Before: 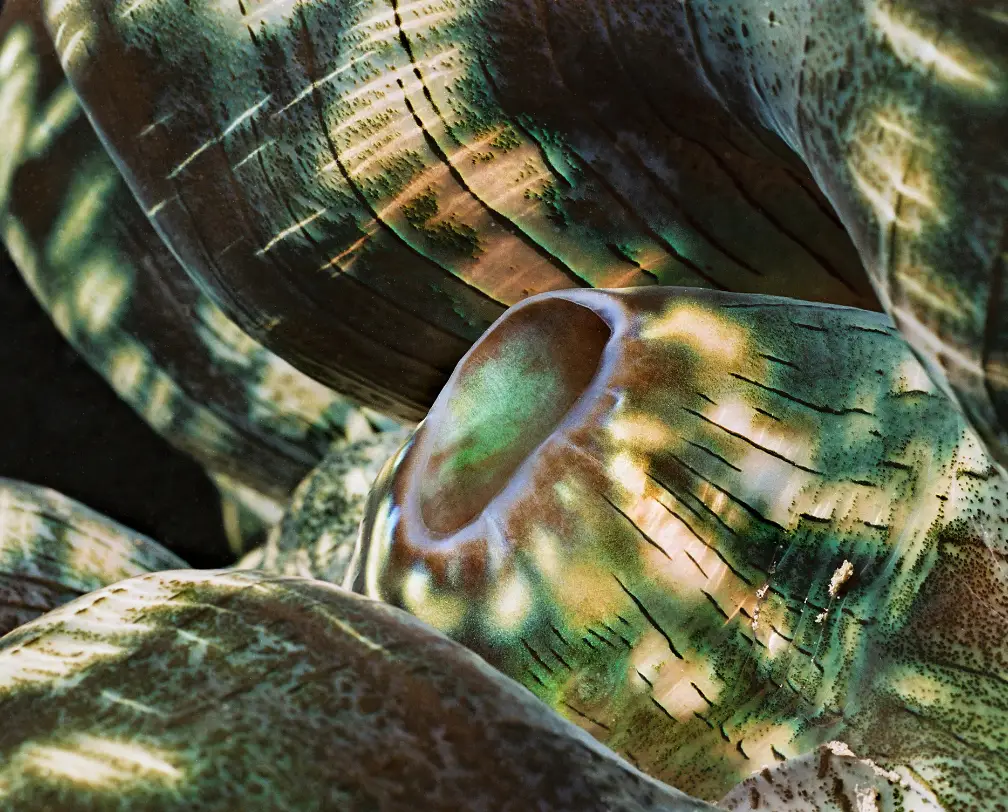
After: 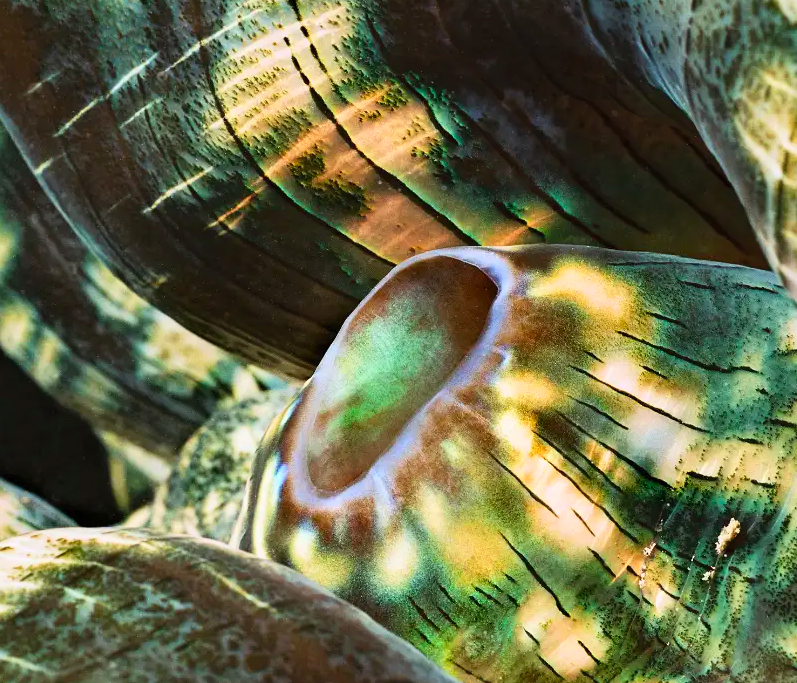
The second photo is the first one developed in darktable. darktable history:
crop: left 11.292%, top 5.26%, right 9.579%, bottom 10.61%
color correction: highlights b* -0.004, saturation 1.14
contrast brightness saturation: contrast 0.199, brightness 0.158, saturation 0.218
